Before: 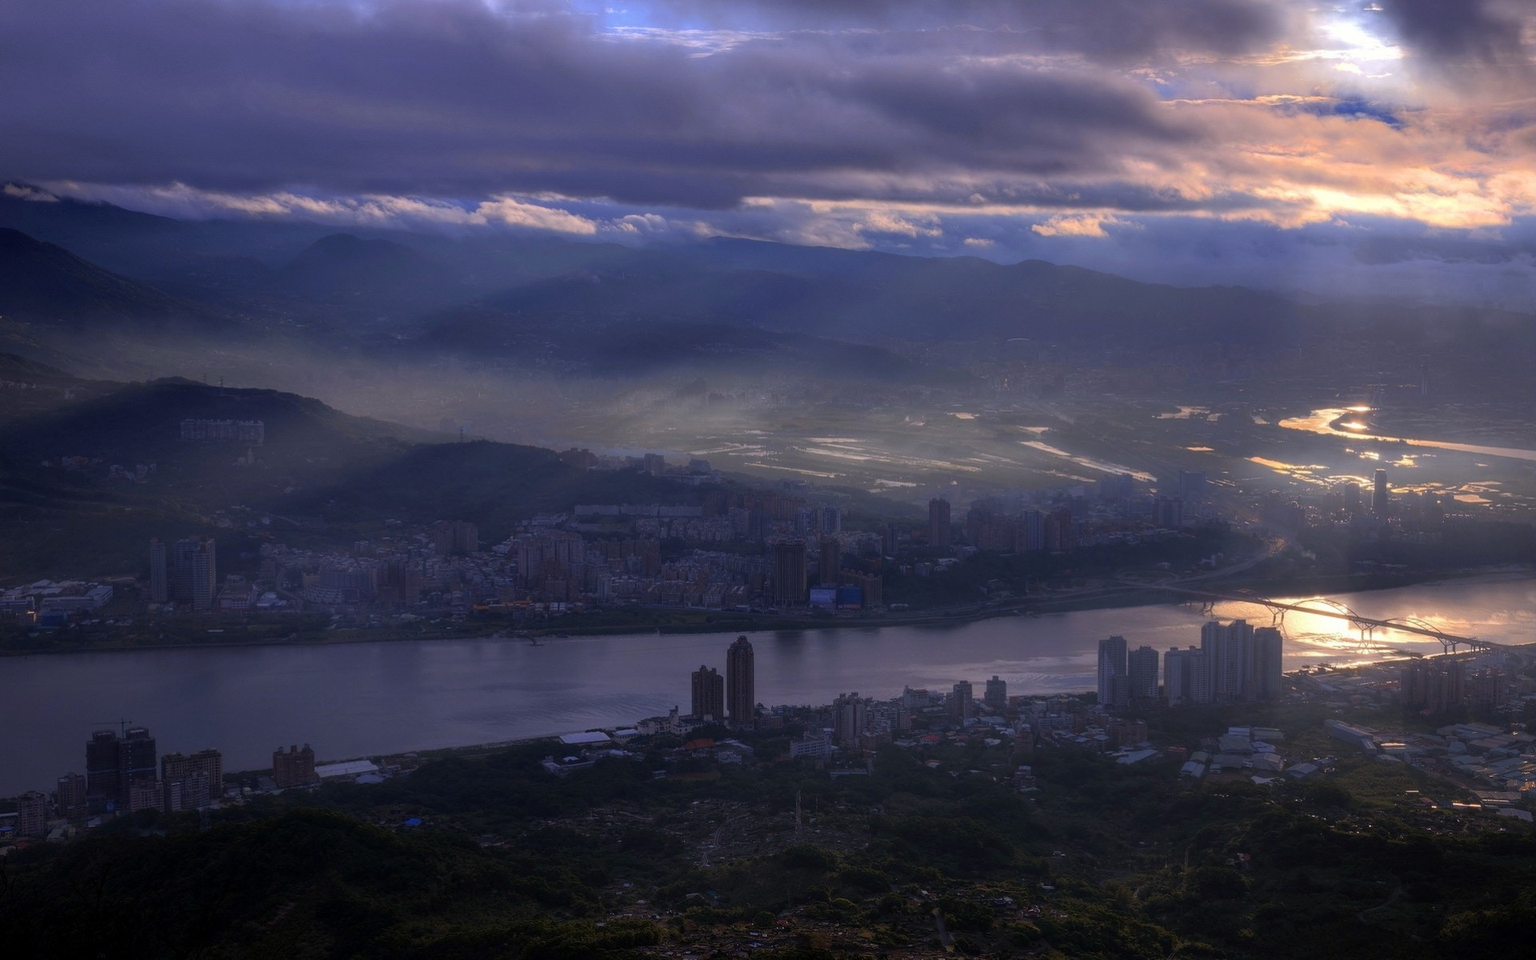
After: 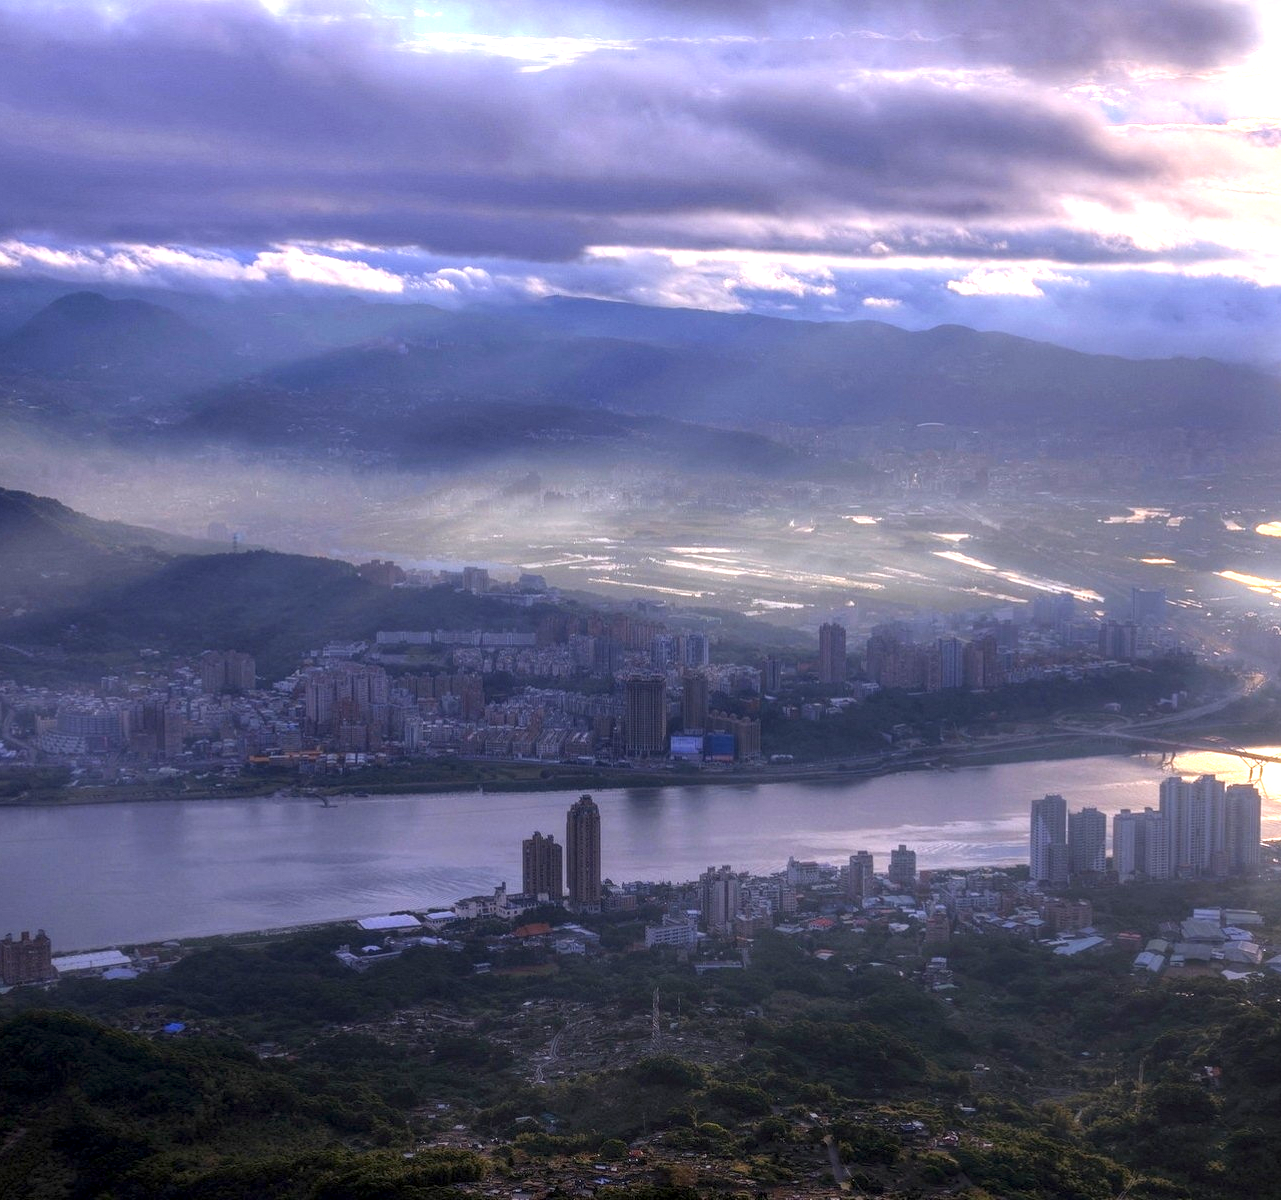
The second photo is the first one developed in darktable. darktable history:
exposure: black level correction 0, exposure 1.383 EV, compensate highlight preservation false
crop and rotate: left 17.836%, right 15.429%
local contrast: detail 130%
